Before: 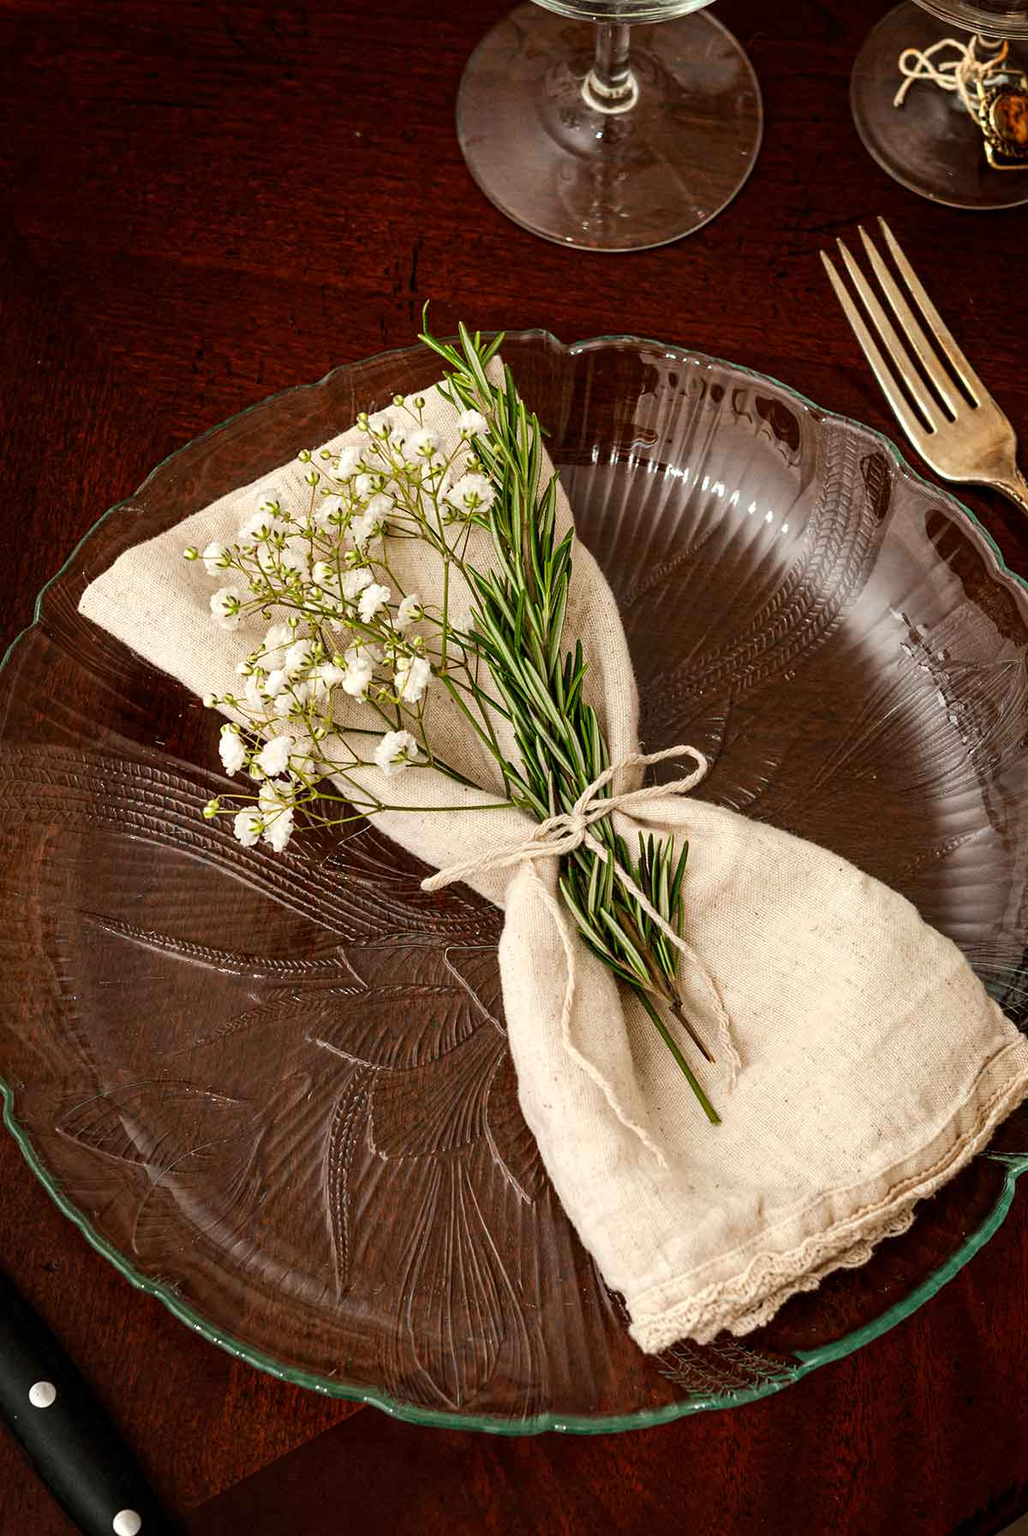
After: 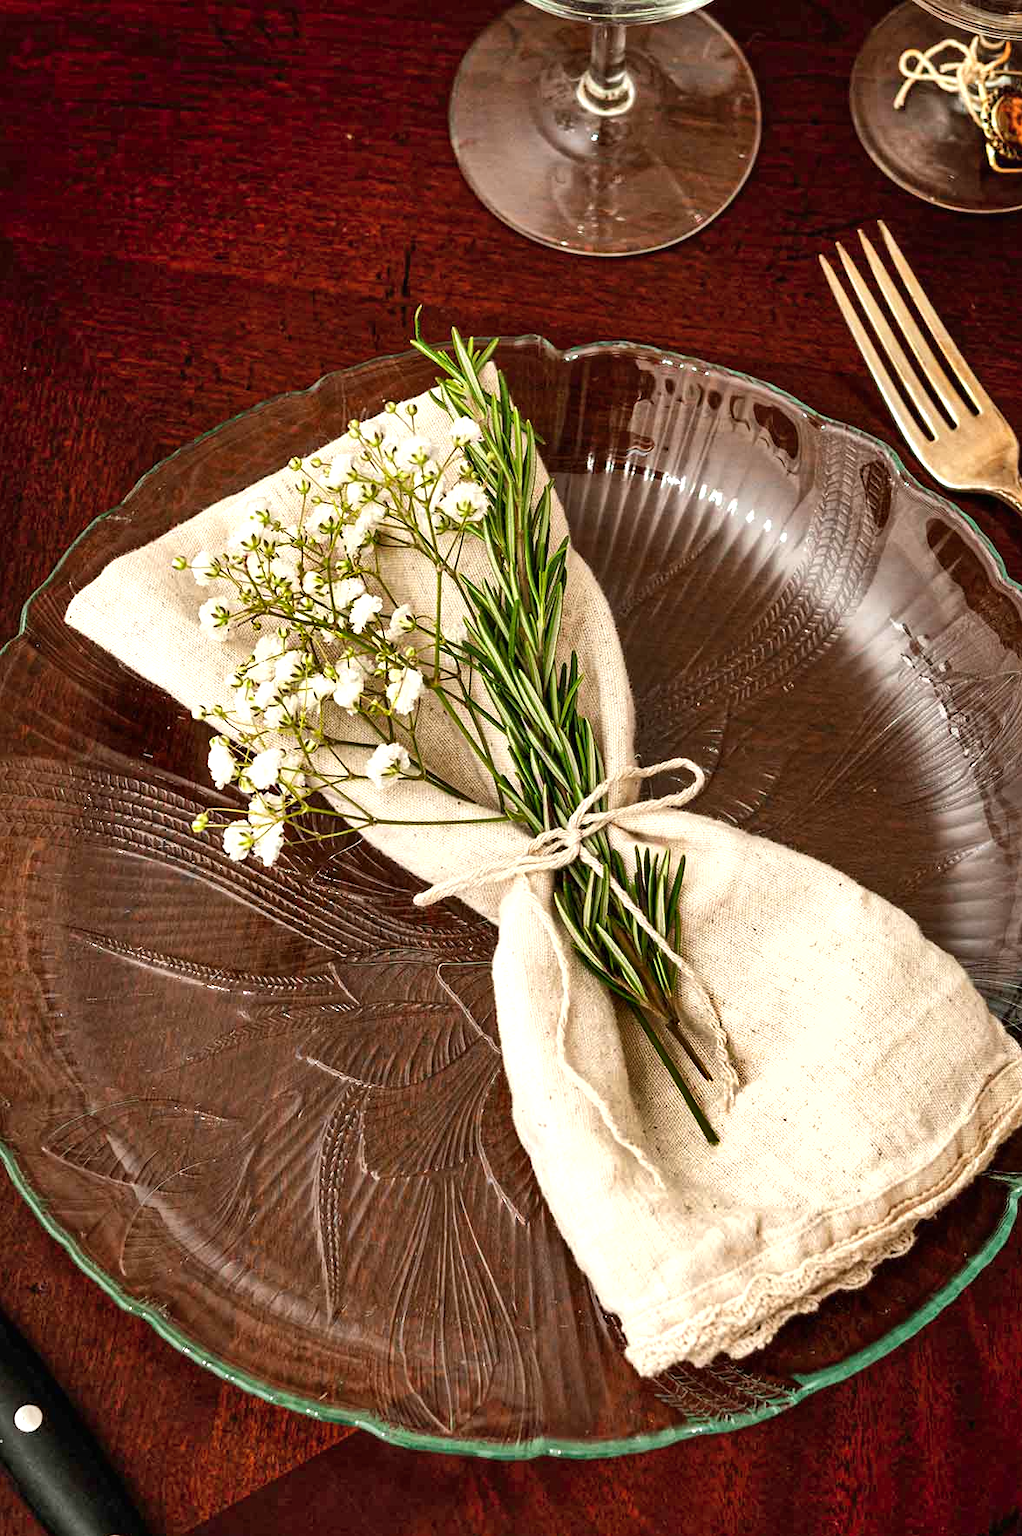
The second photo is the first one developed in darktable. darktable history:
exposure: black level correction 0, exposure 0.498 EV, compensate highlight preservation false
shadows and highlights: radius 102.69, shadows 50.78, highlights -64.99, soften with gaussian
crop and rotate: left 1.457%, right 0.667%, bottom 1.652%
